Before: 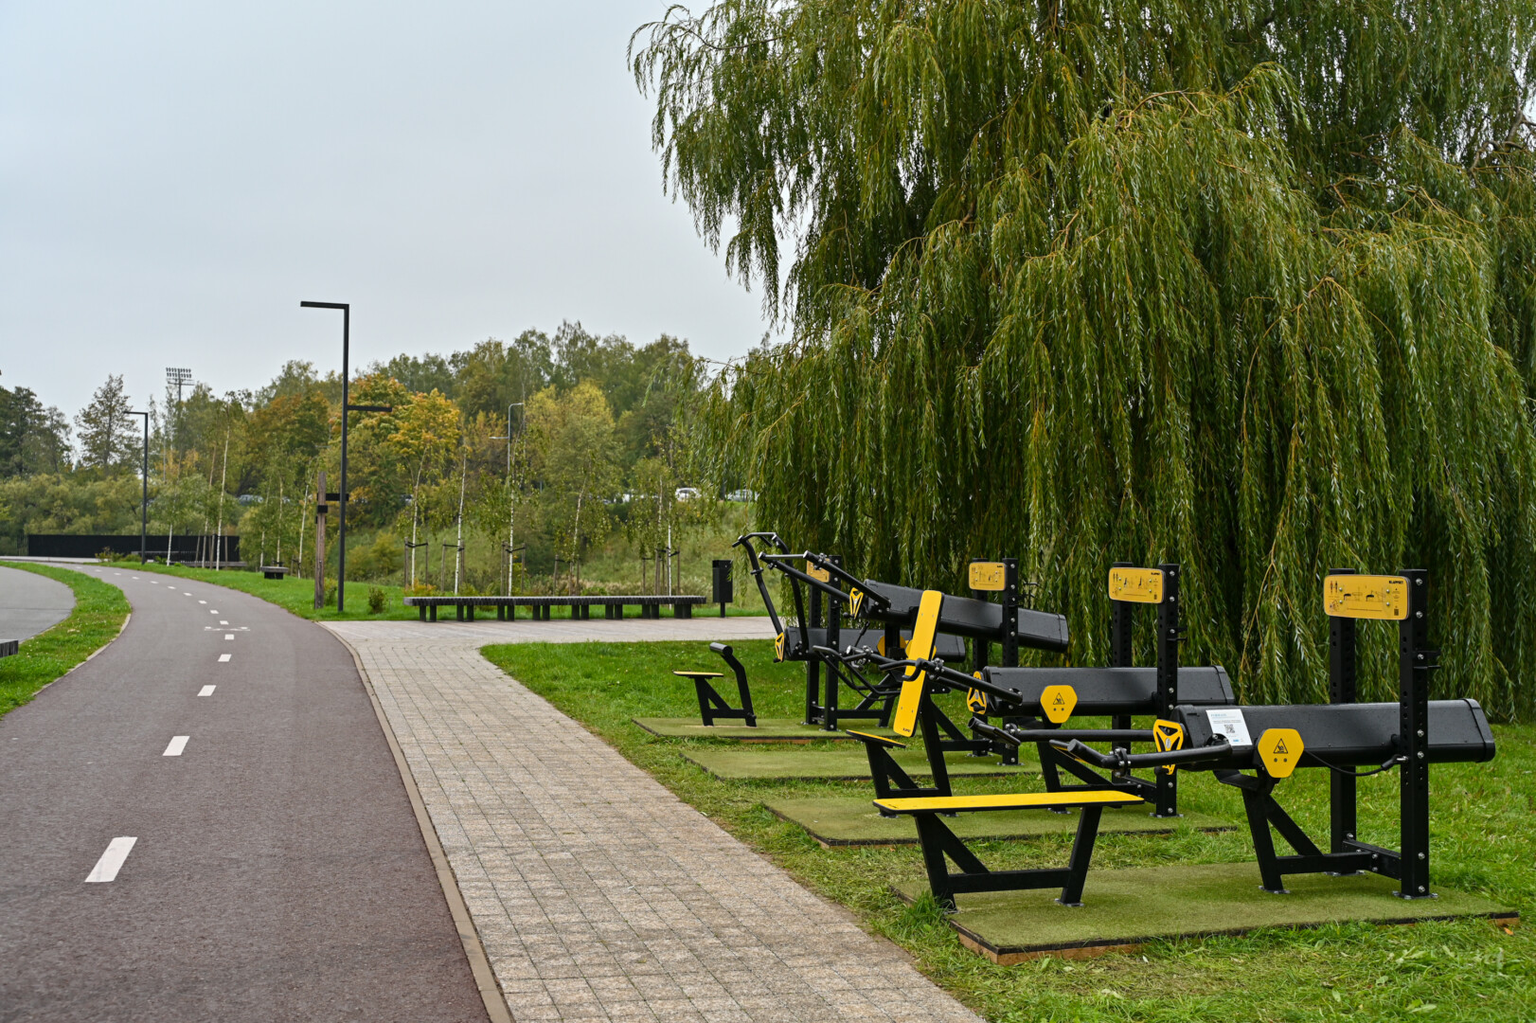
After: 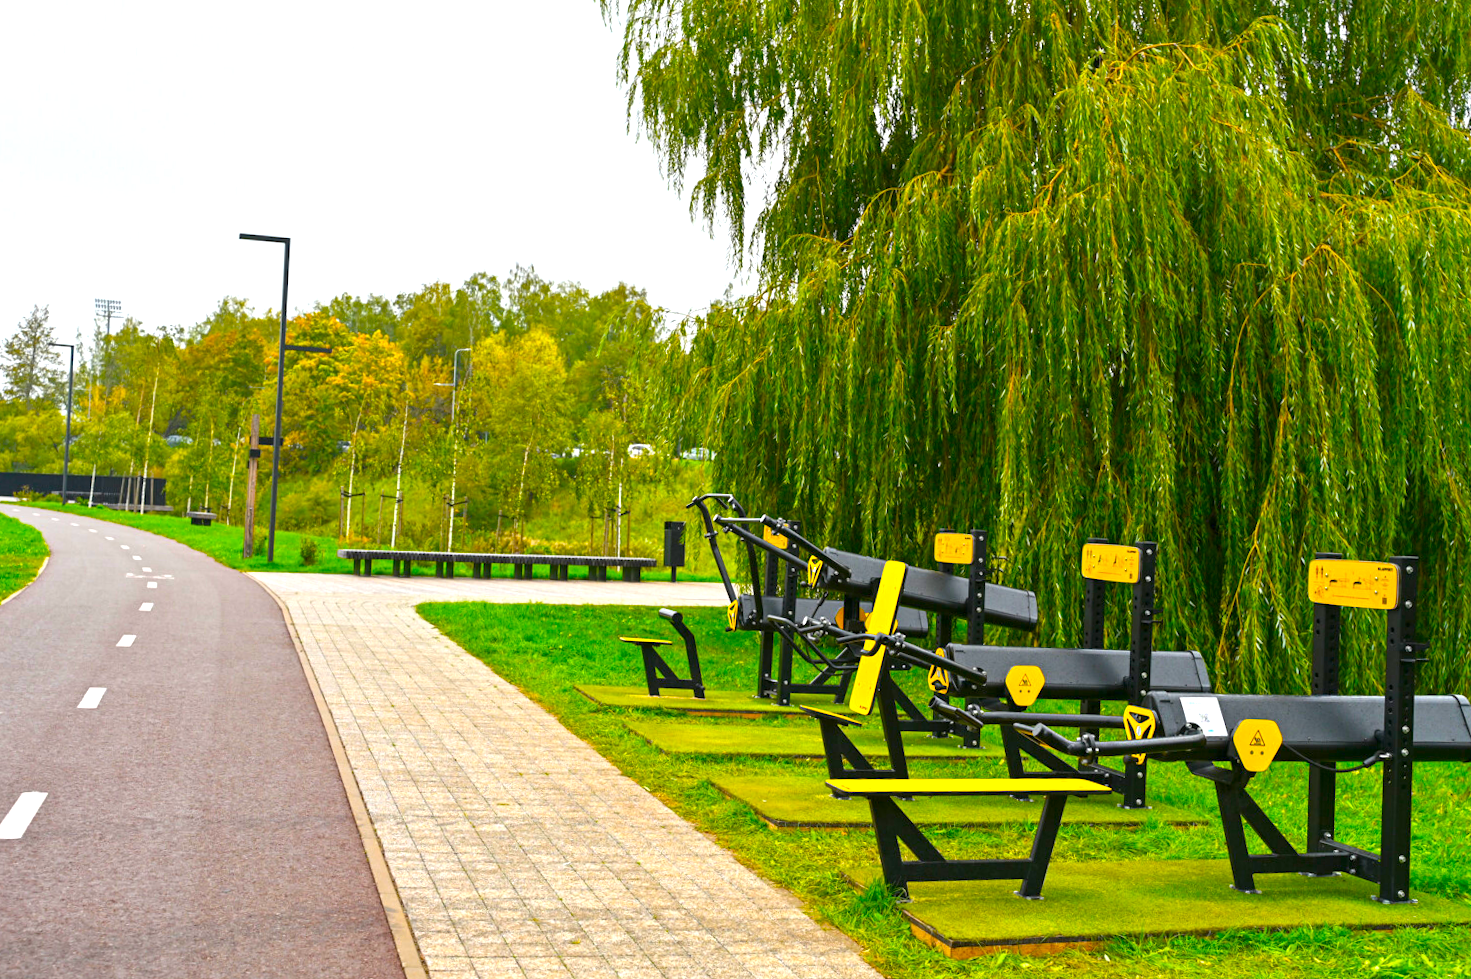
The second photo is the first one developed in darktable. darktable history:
color balance: input saturation 134.34%, contrast -10.04%, contrast fulcrum 19.67%, output saturation 133.51%
crop and rotate: angle -1.96°, left 3.097%, top 4.154%, right 1.586%, bottom 0.529%
exposure: exposure 1.089 EV, compensate highlight preservation false
